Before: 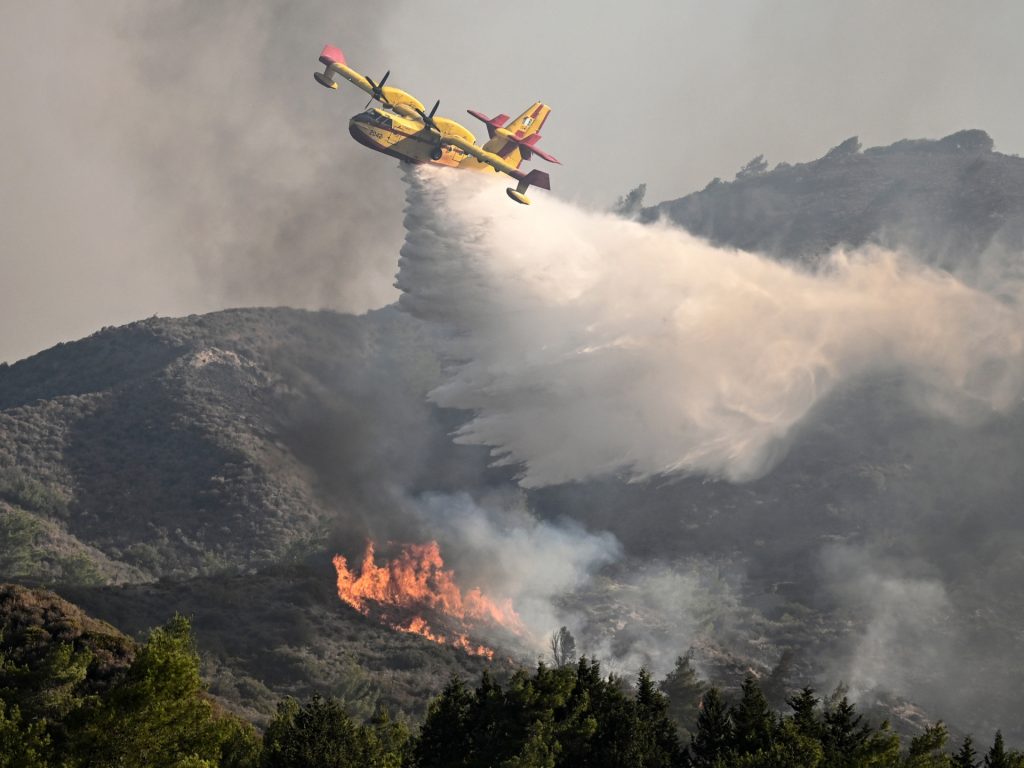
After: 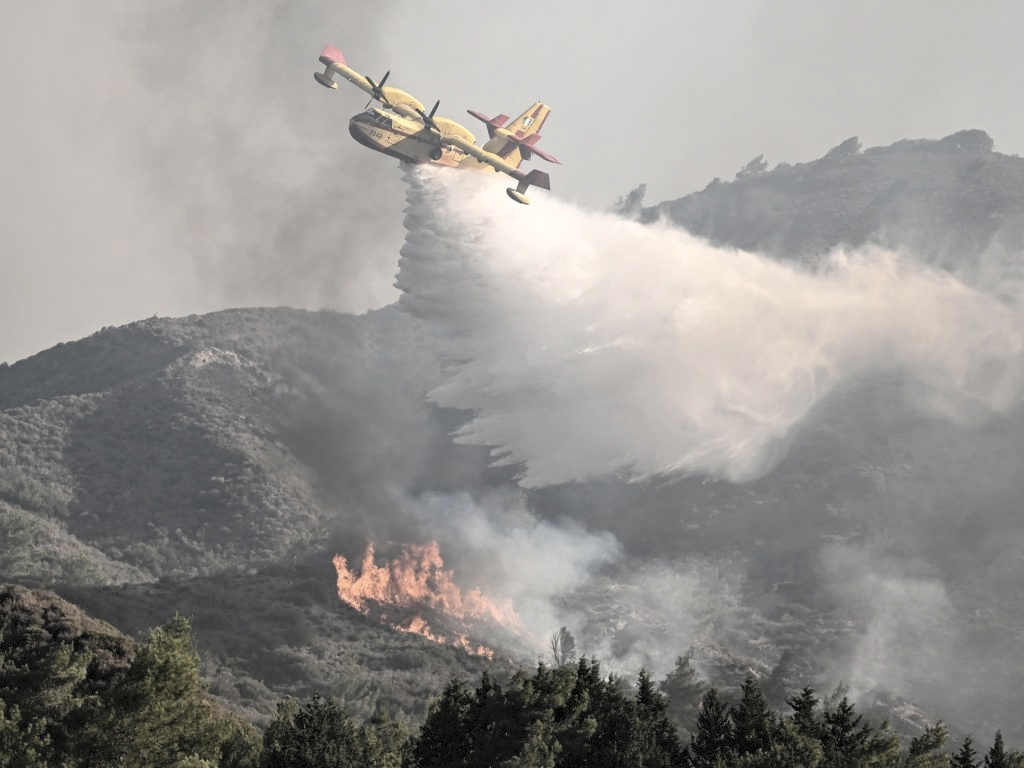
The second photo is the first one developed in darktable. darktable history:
exposure: exposure 0.077 EV, compensate highlight preservation false
contrast brightness saturation: brightness 0.186, saturation -0.495
